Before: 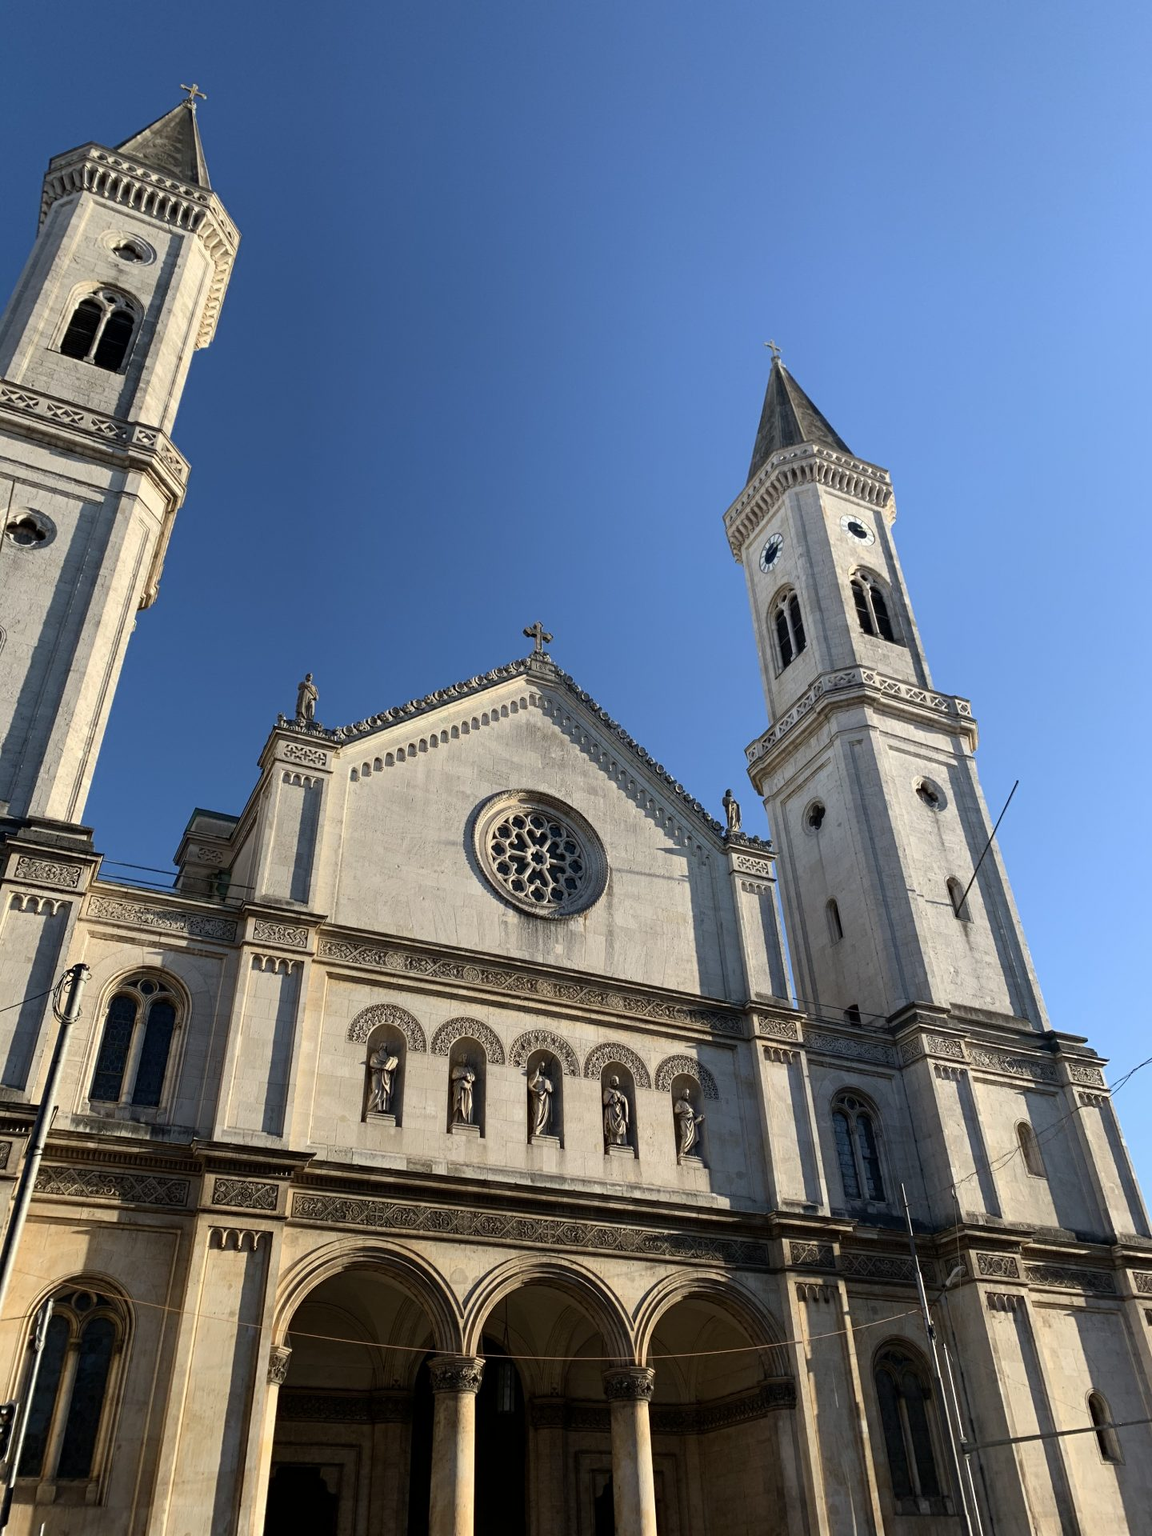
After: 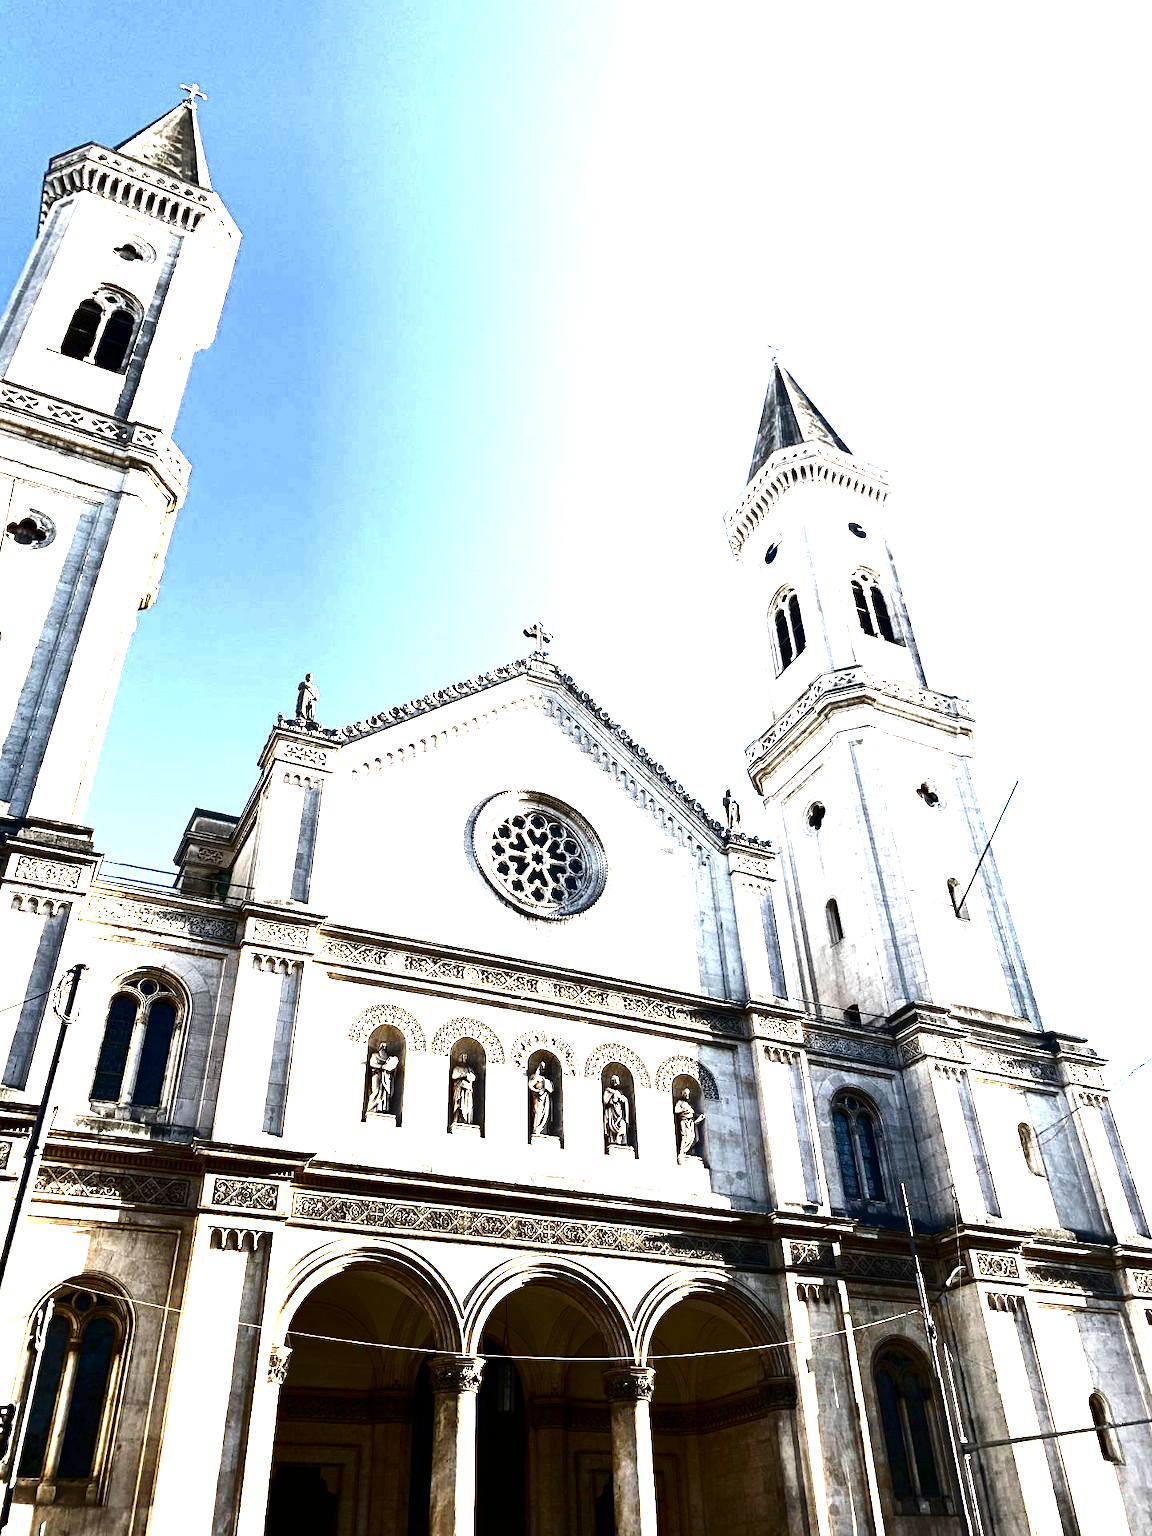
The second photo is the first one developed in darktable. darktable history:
exposure: black level correction 0, exposure 1.2 EV, compensate highlight preservation false
contrast brightness saturation: contrast 0.5, saturation -0.1
levels: levels [0, 0.352, 0.703]
